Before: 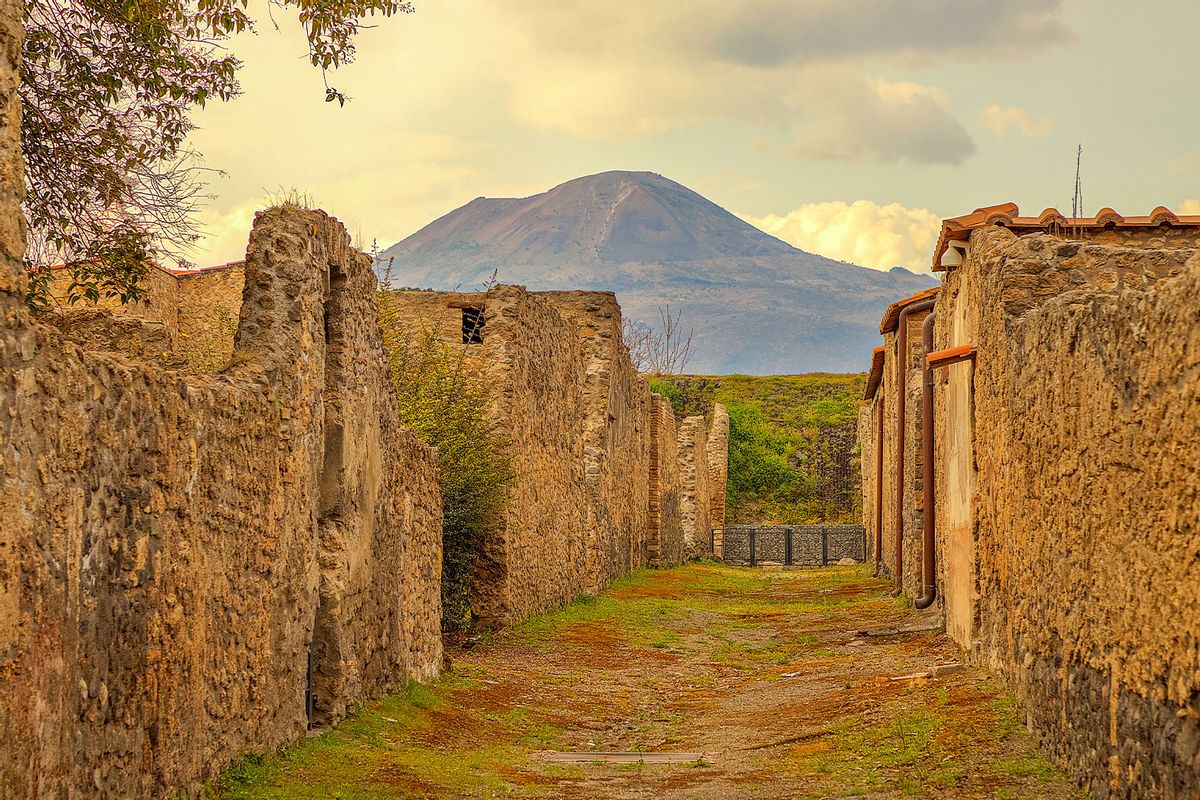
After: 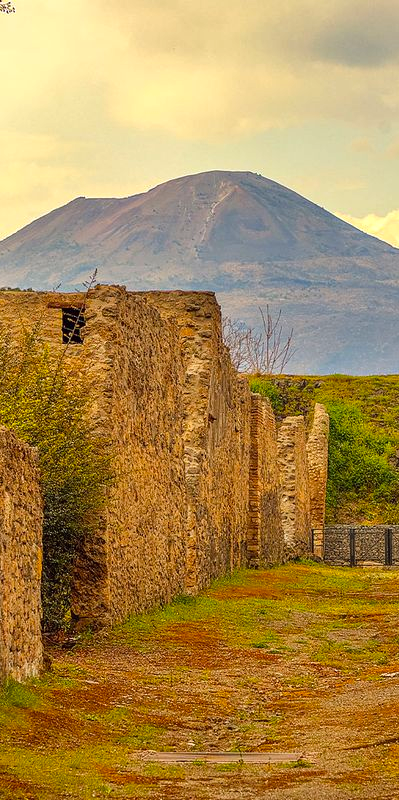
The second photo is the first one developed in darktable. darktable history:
shadows and highlights: shadows 75, highlights -25, soften with gaussian
crop: left 33.36%, right 33.36%
color balance: lift [1, 1, 0.999, 1.001], gamma [1, 1.003, 1.005, 0.995], gain [1, 0.992, 0.988, 1.012], contrast 5%, output saturation 110%
